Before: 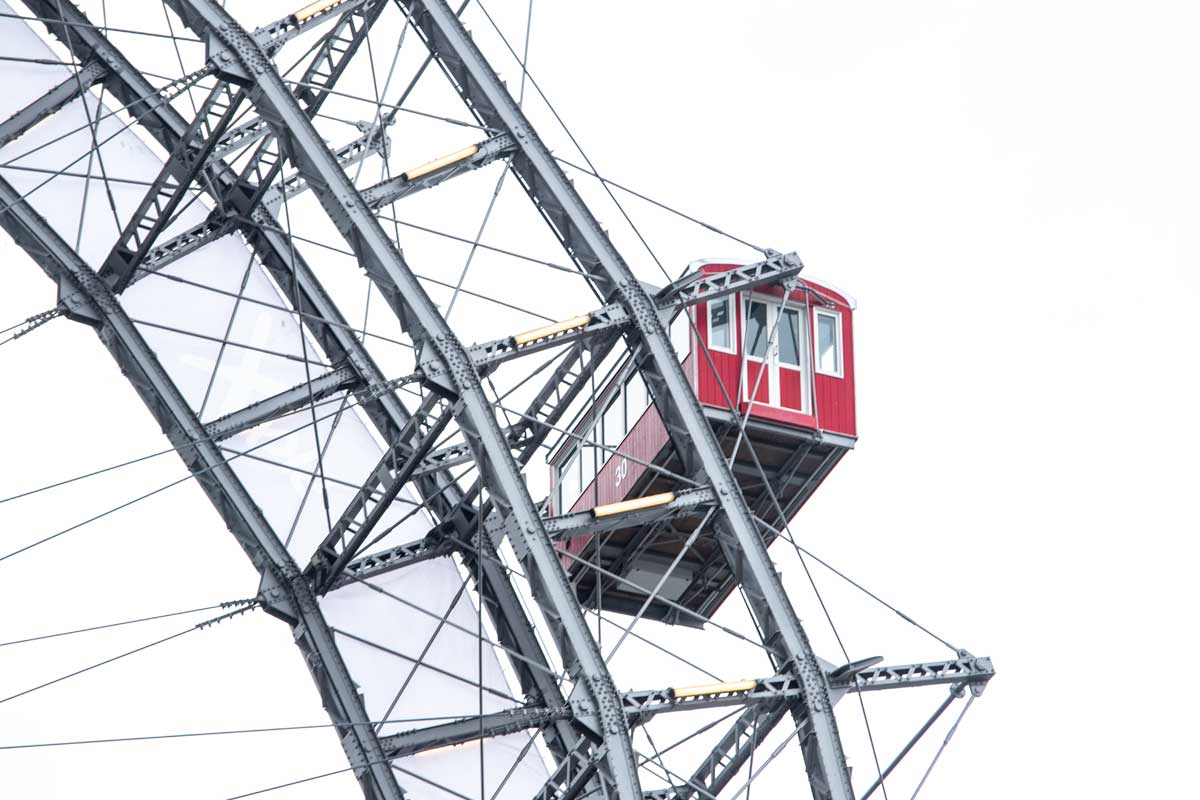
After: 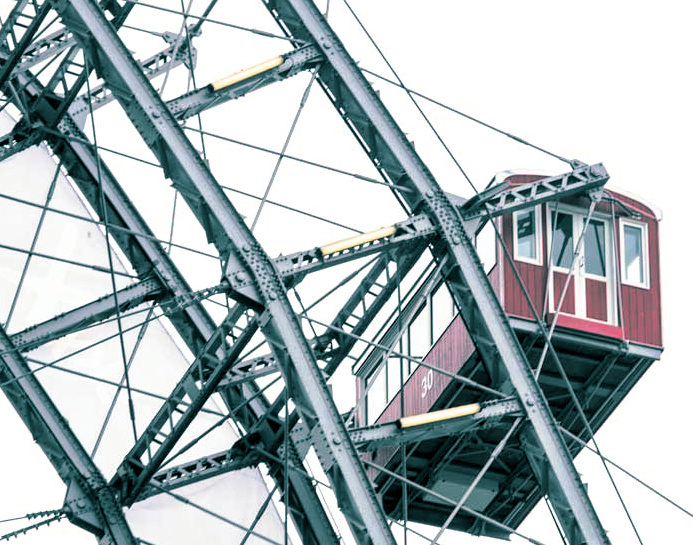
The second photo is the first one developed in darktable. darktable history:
levels: levels [0.044, 0.475, 0.791]
global tonemap: drago (1, 100), detail 1
split-toning: shadows › hue 186.43°, highlights › hue 49.29°, compress 30.29%
crop: left 16.202%, top 11.208%, right 26.045%, bottom 20.557%
